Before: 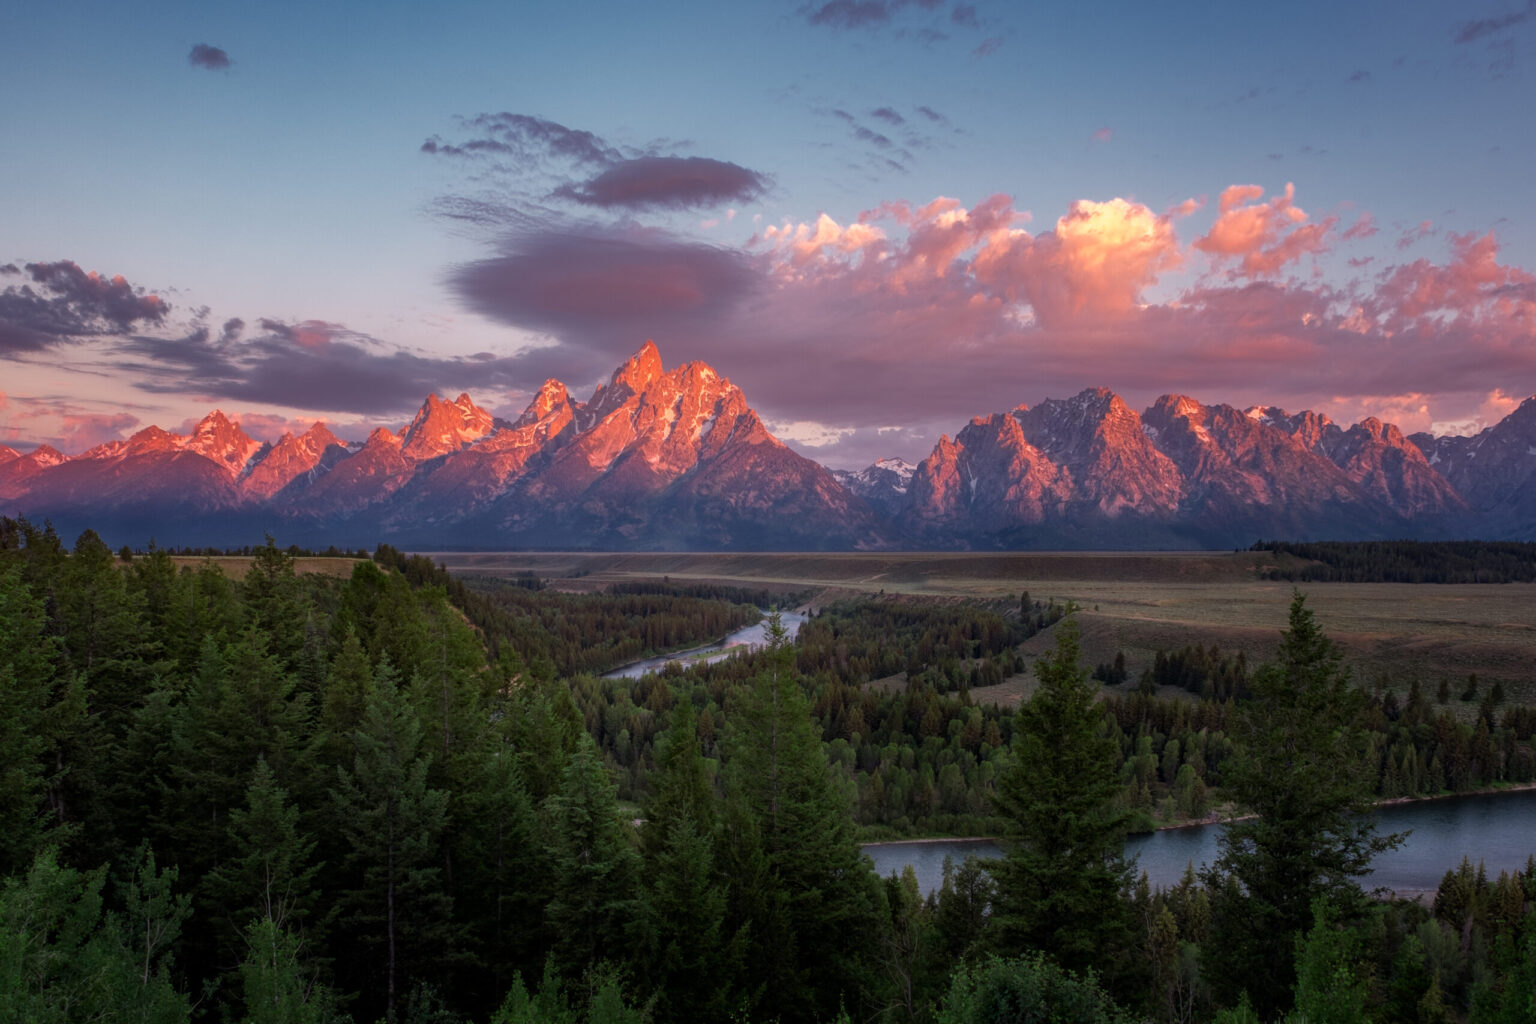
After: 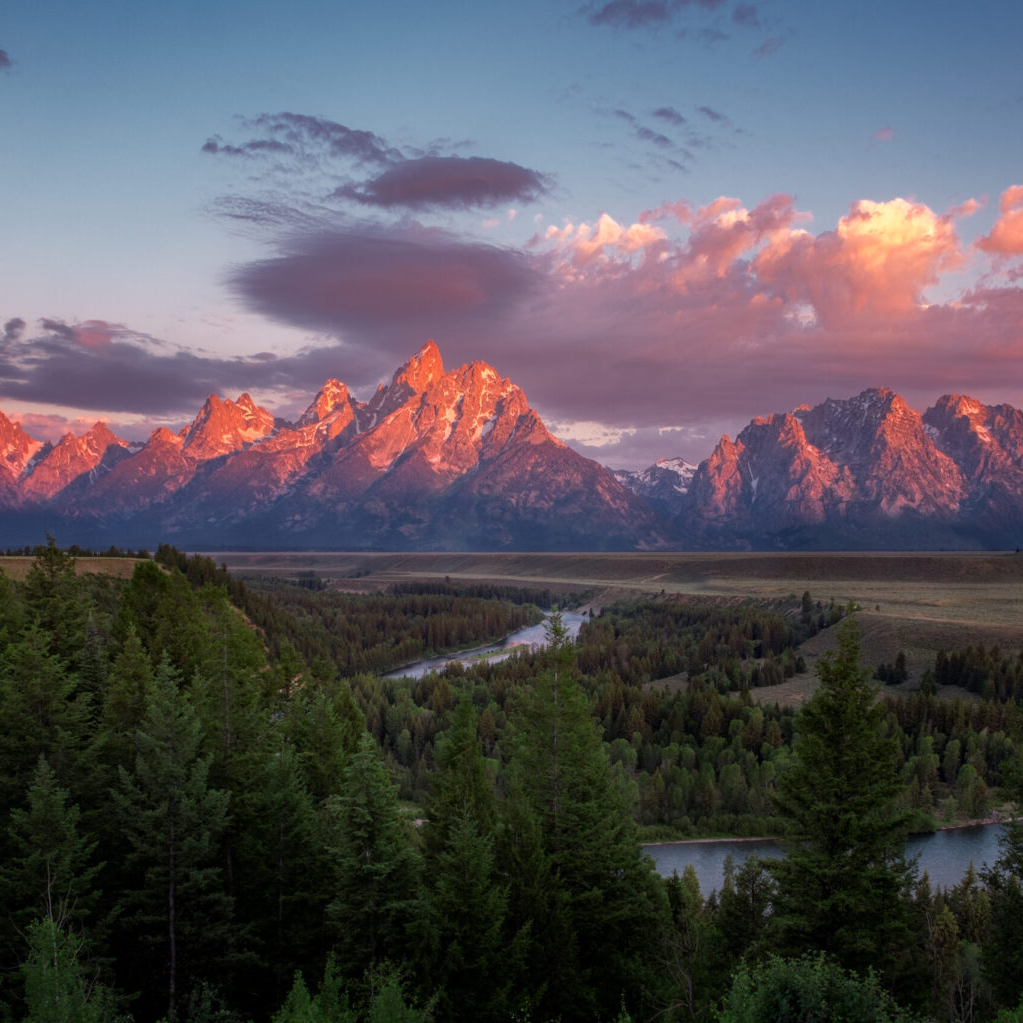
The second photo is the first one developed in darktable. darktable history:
crop and rotate: left 14.288%, right 19.047%
